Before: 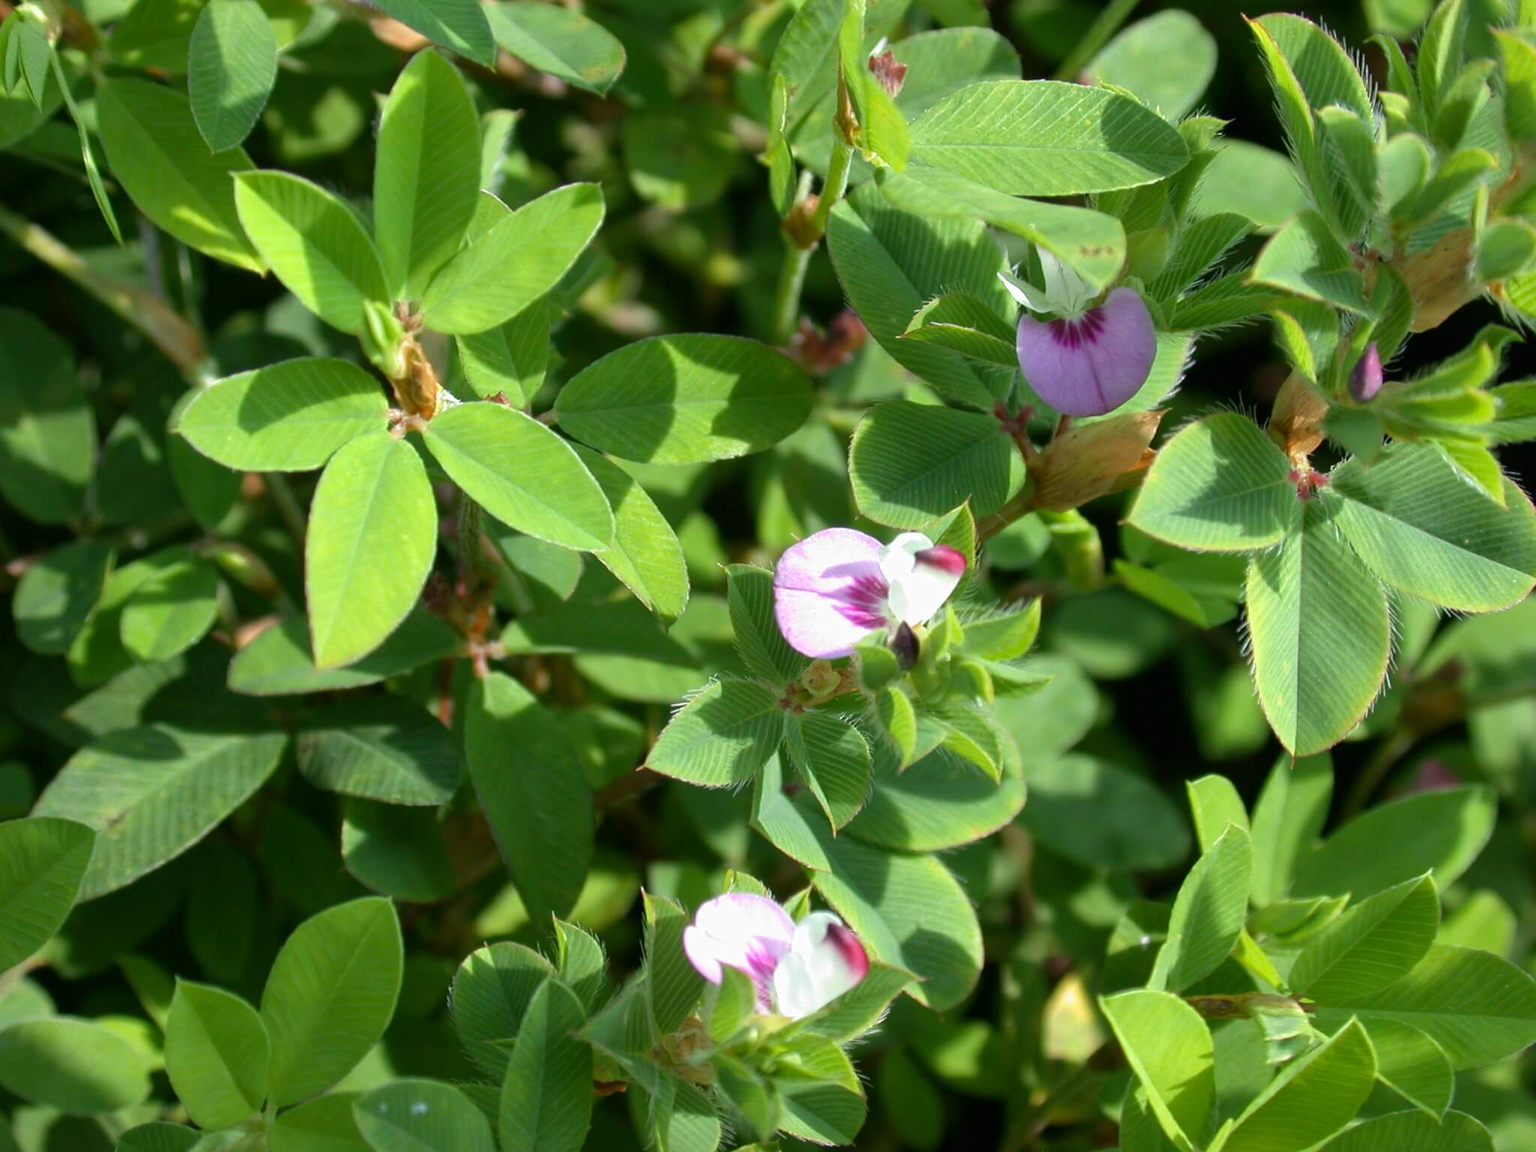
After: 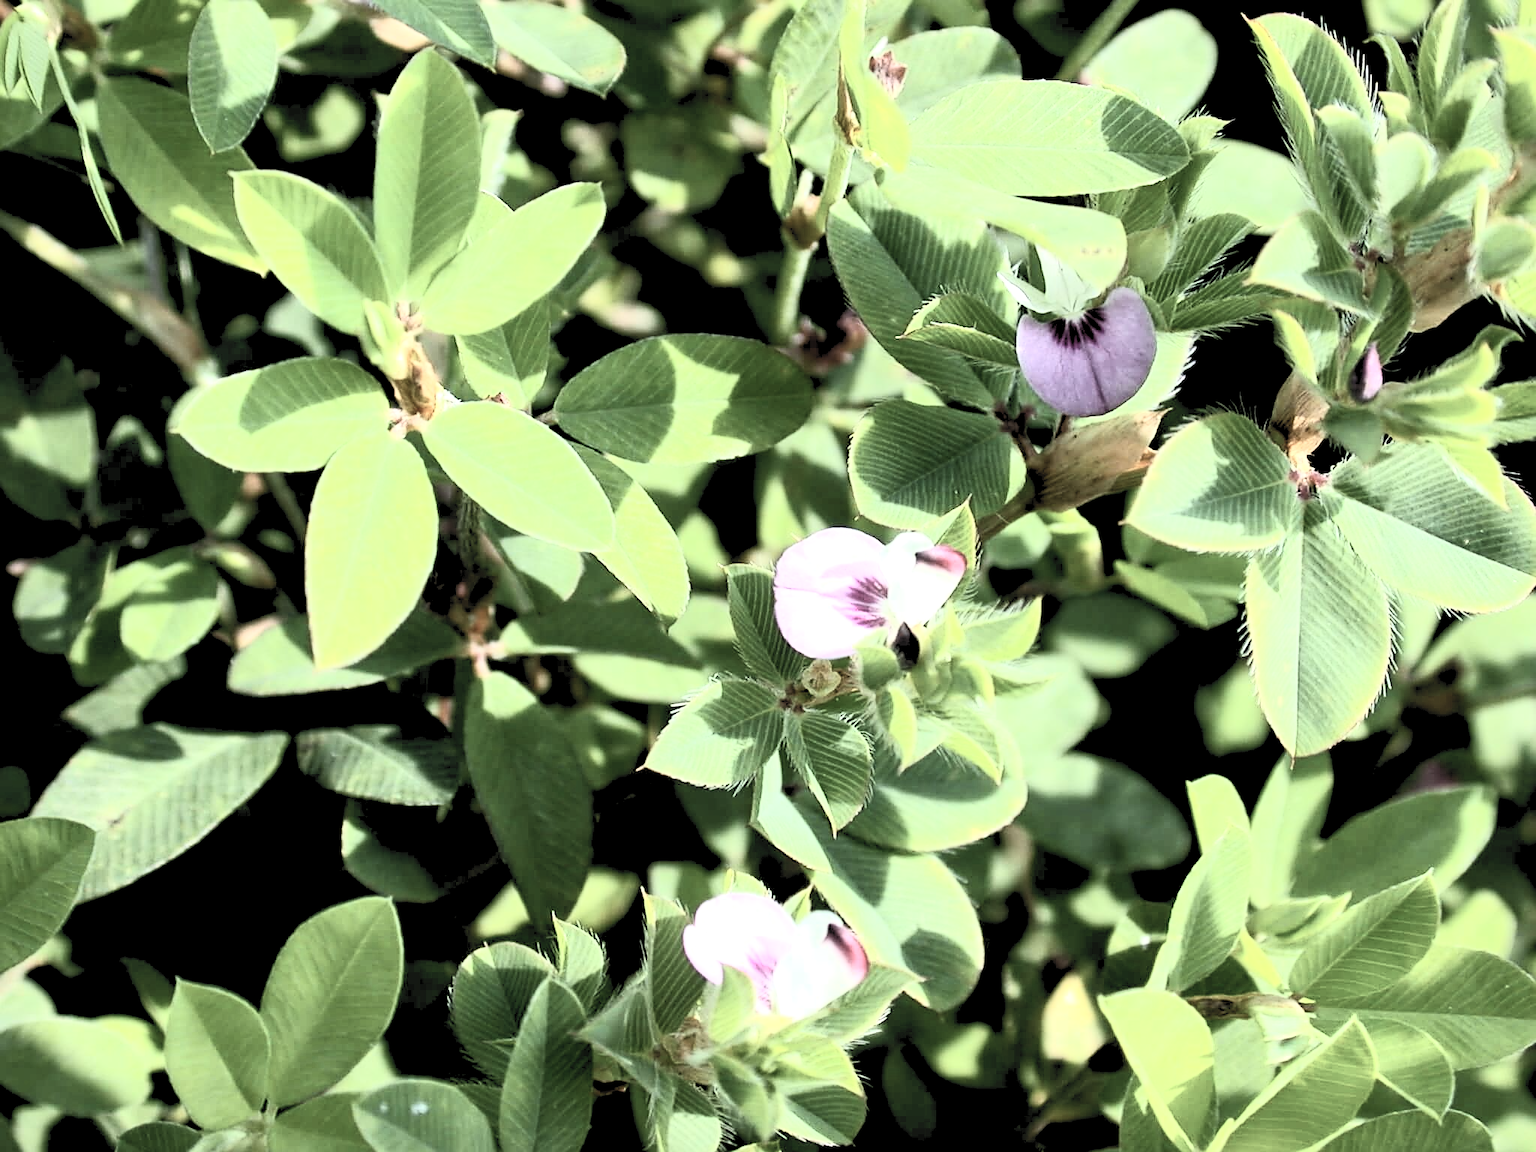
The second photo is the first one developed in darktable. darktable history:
contrast brightness saturation: contrast 0.57, brightness 0.57, saturation -0.34
sharpen: on, module defaults
color zones: curves: ch1 [(0.077, 0.436) (0.25, 0.5) (0.75, 0.5)]
rgb levels: levels [[0.029, 0.461, 0.922], [0, 0.5, 1], [0, 0.5, 1]]
local contrast: mode bilateral grid, contrast 20, coarseness 50, detail 120%, midtone range 0.2
